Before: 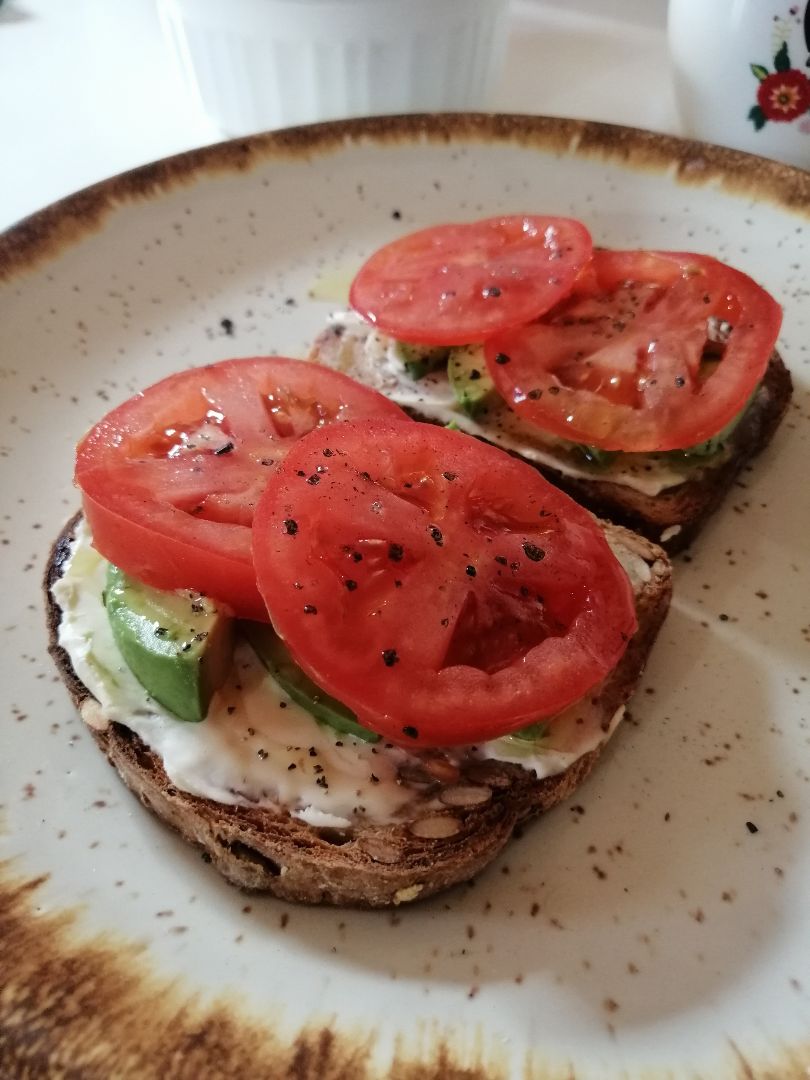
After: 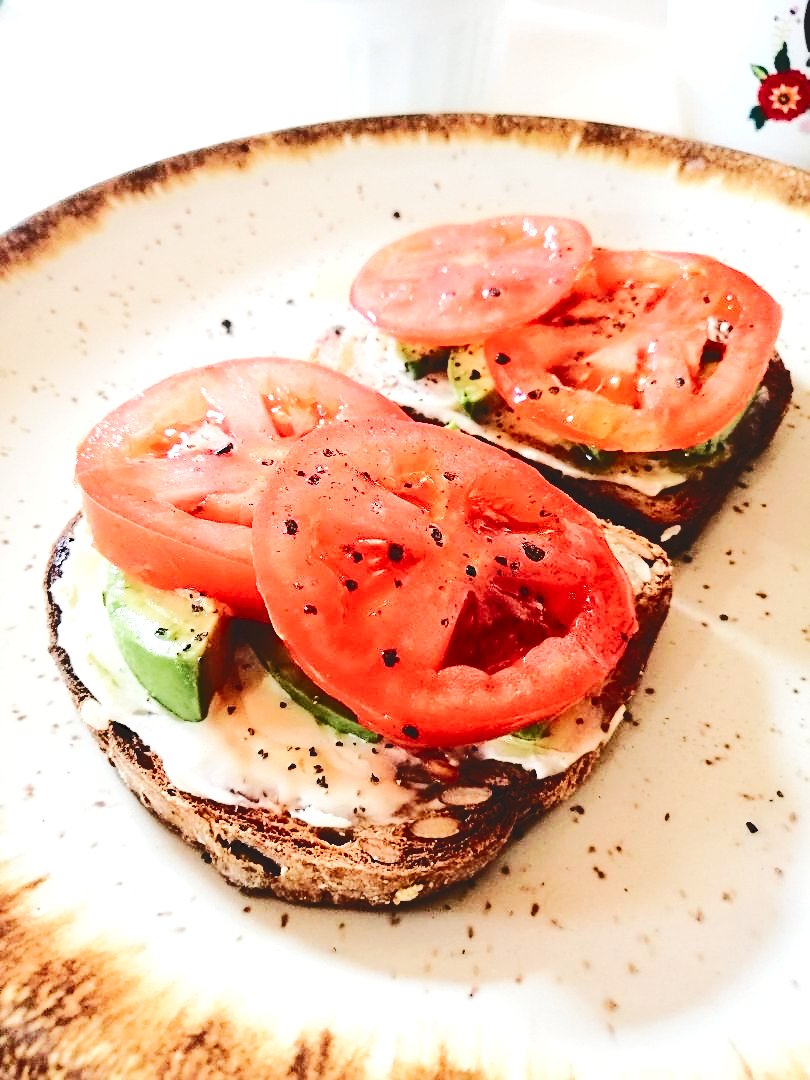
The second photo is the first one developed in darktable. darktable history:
sharpen: on, module defaults
tone curve: curves: ch0 [(0, 0) (0.003, 0.108) (0.011, 0.112) (0.025, 0.117) (0.044, 0.126) (0.069, 0.133) (0.1, 0.146) (0.136, 0.158) (0.177, 0.178) (0.224, 0.212) (0.277, 0.256) (0.335, 0.331) (0.399, 0.423) (0.468, 0.538) (0.543, 0.641) (0.623, 0.721) (0.709, 0.792) (0.801, 0.845) (0.898, 0.917) (1, 1)], color space Lab, independent channels, preserve colors none
exposure: black level correction 0, exposure 1.097 EV, compensate highlight preservation false
base curve: curves: ch0 [(0, 0) (0.036, 0.025) (0.121, 0.166) (0.206, 0.329) (0.605, 0.79) (1, 1)], preserve colors none
